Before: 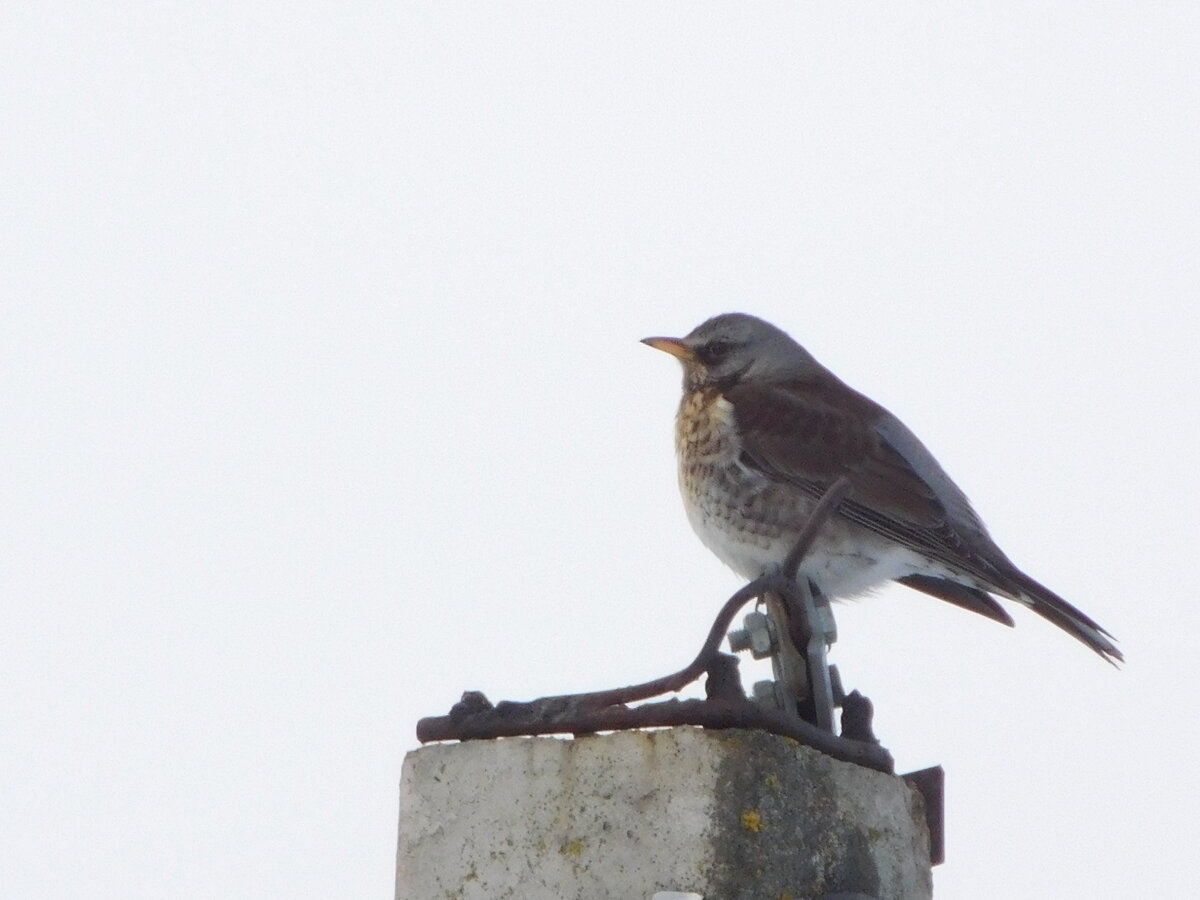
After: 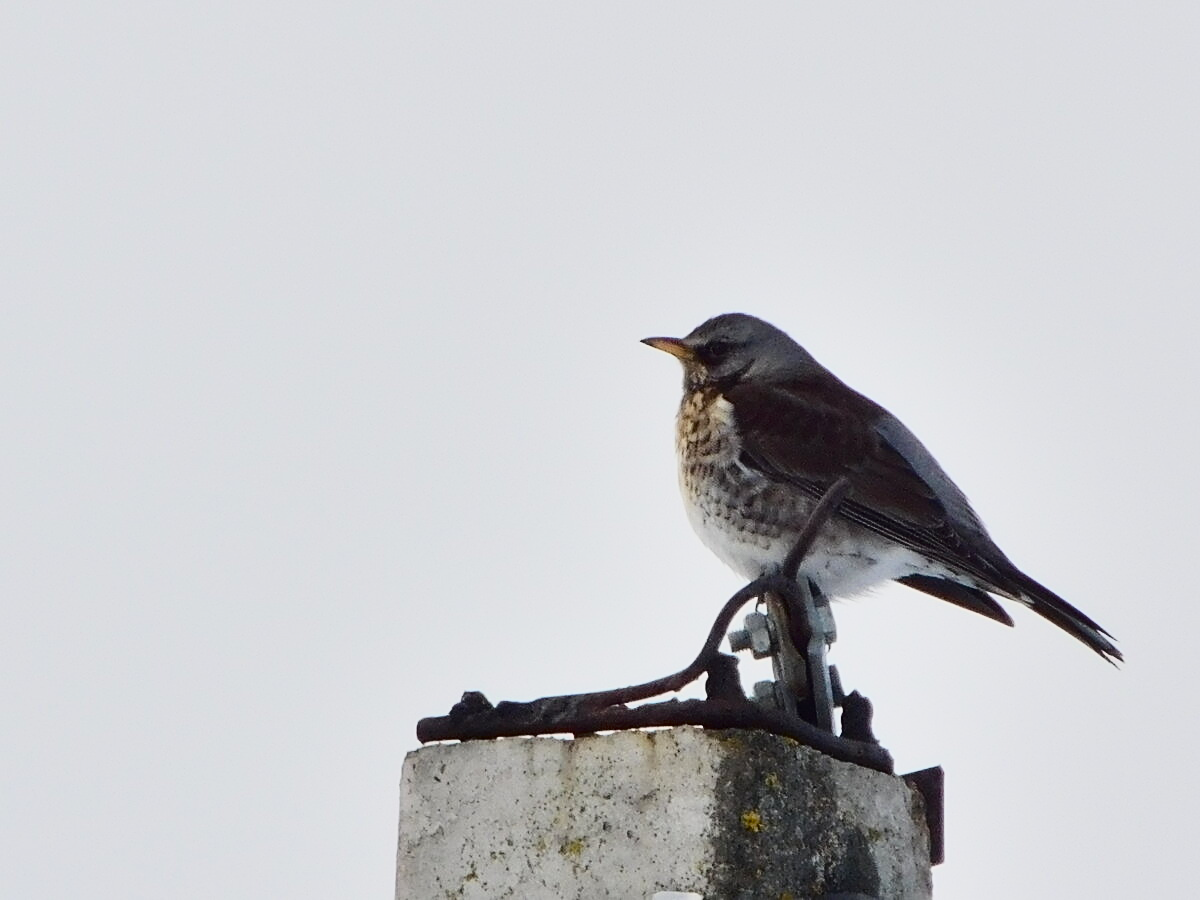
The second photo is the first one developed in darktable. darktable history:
shadows and highlights: soften with gaussian
filmic rgb: middle gray luminance 2.69%, black relative exposure -10.06 EV, white relative exposure 7 EV, threshold 3.01 EV, dynamic range scaling 10.13%, target black luminance 0%, hardness 3.19, latitude 43.57%, contrast 0.673, highlights saturation mix 5.23%, shadows ↔ highlights balance 14.33%, add noise in highlights 0.102, color science v4 (2020), type of noise poissonian, enable highlight reconstruction true
sharpen: on, module defaults
tone curve: curves: ch0 [(0, 0) (0.003, 0.001) (0.011, 0.005) (0.025, 0.009) (0.044, 0.014) (0.069, 0.018) (0.1, 0.025) (0.136, 0.029) (0.177, 0.042) (0.224, 0.064) (0.277, 0.107) (0.335, 0.182) (0.399, 0.3) (0.468, 0.462) (0.543, 0.639) (0.623, 0.802) (0.709, 0.916) (0.801, 0.963) (0.898, 0.988) (1, 1)], color space Lab, independent channels, preserve colors none
